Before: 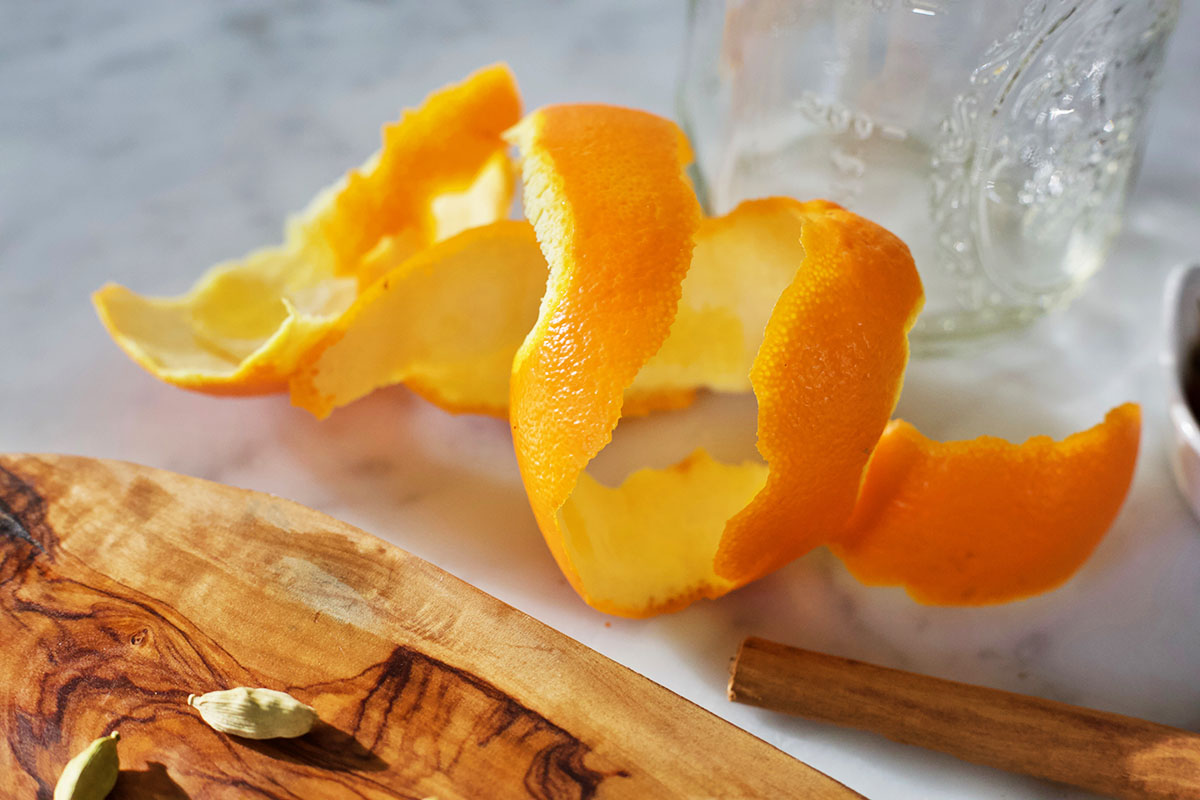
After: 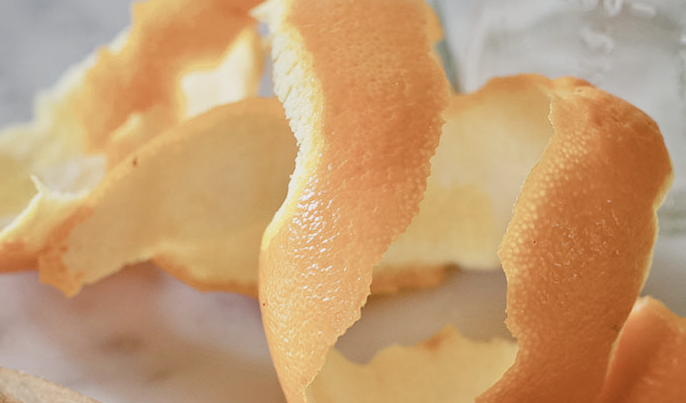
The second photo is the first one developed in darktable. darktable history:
color balance rgb: shadows lift › chroma 1%, shadows lift › hue 113°, highlights gain › chroma 0.2%, highlights gain › hue 333°, perceptual saturation grading › global saturation 20%, perceptual saturation grading › highlights -50%, perceptual saturation grading › shadows 25%, contrast -10%
crop: left 20.932%, top 15.471%, right 21.848%, bottom 34.081%
contrast brightness saturation: contrast 0.1, saturation -0.36
